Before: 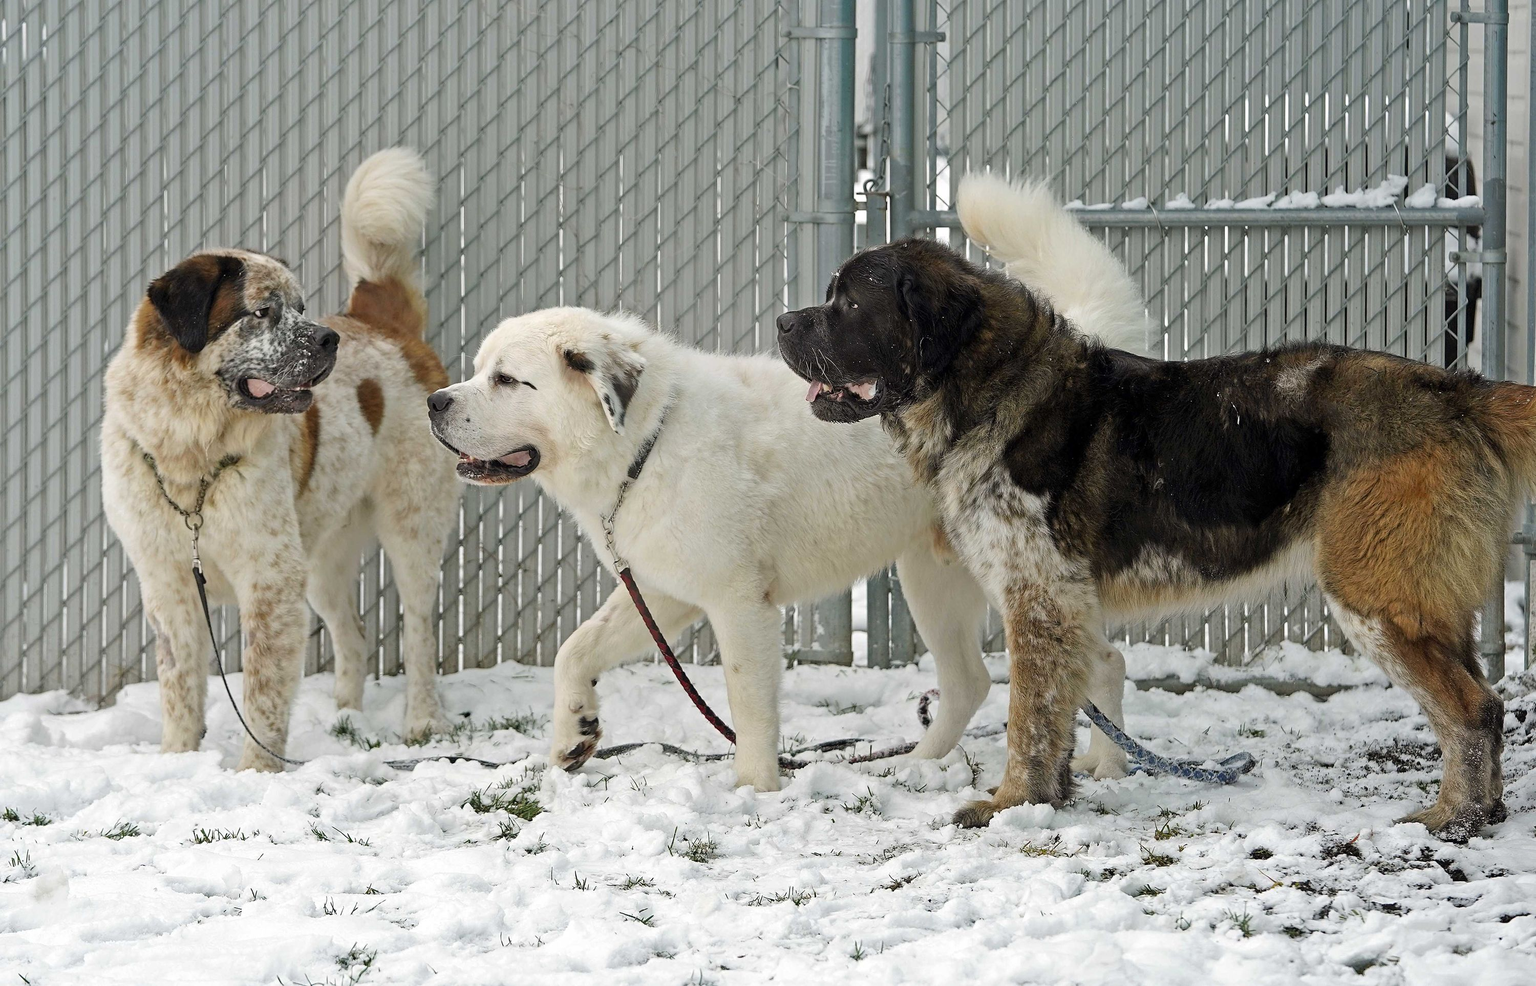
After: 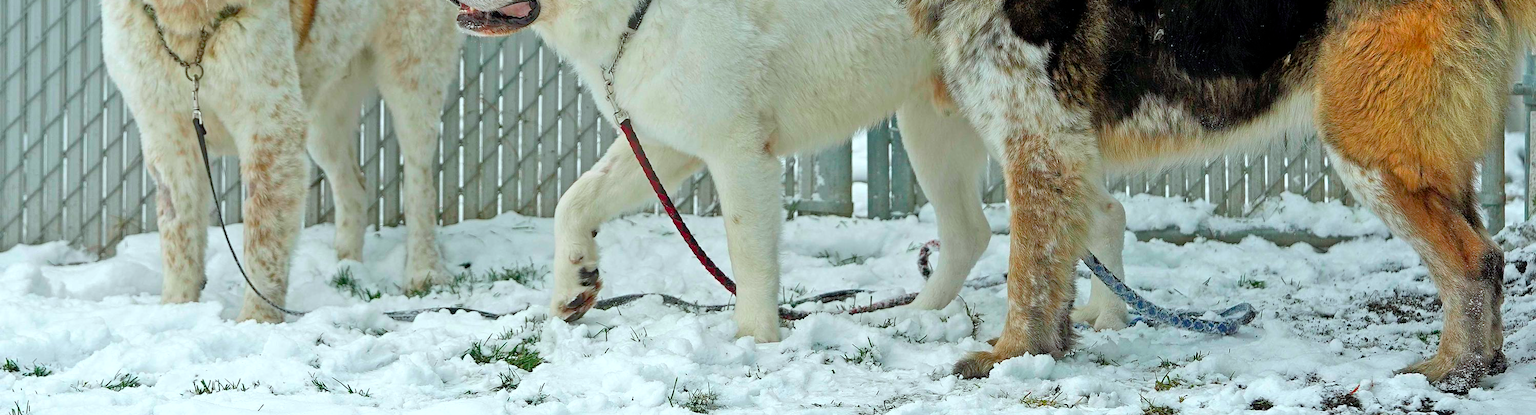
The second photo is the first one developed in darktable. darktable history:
color balance rgb: linear chroma grading › shadows -2.607%, linear chroma grading › highlights -4.659%, perceptual saturation grading › global saturation 9.606%
color calibration: output R [0.948, 0.091, -0.04, 0], output G [-0.3, 1.384, -0.085, 0], output B [-0.108, 0.061, 1.08, 0], illuminant as shot in camera, x 0.359, y 0.362, temperature 4553.98 K
tone equalizer: -7 EV 0.151 EV, -6 EV 0.601 EV, -5 EV 1.17 EV, -4 EV 1.32 EV, -3 EV 1.18 EV, -2 EV 0.6 EV, -1 EV 0.16 EV
crop: top 45.559%, bottom 12.236%
